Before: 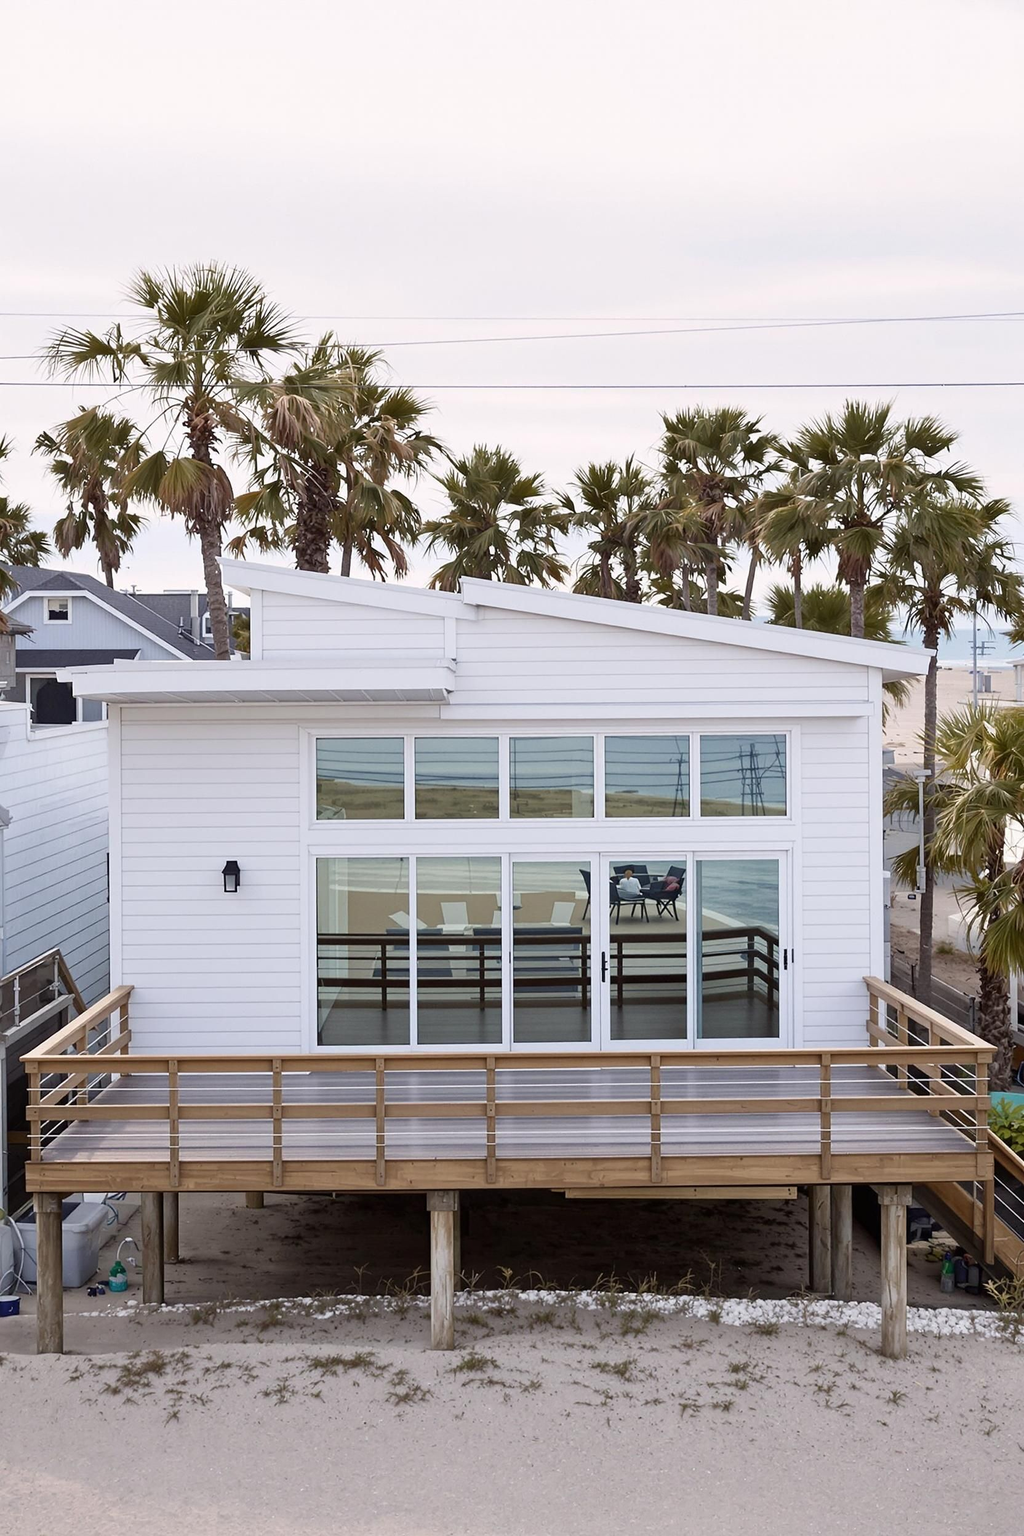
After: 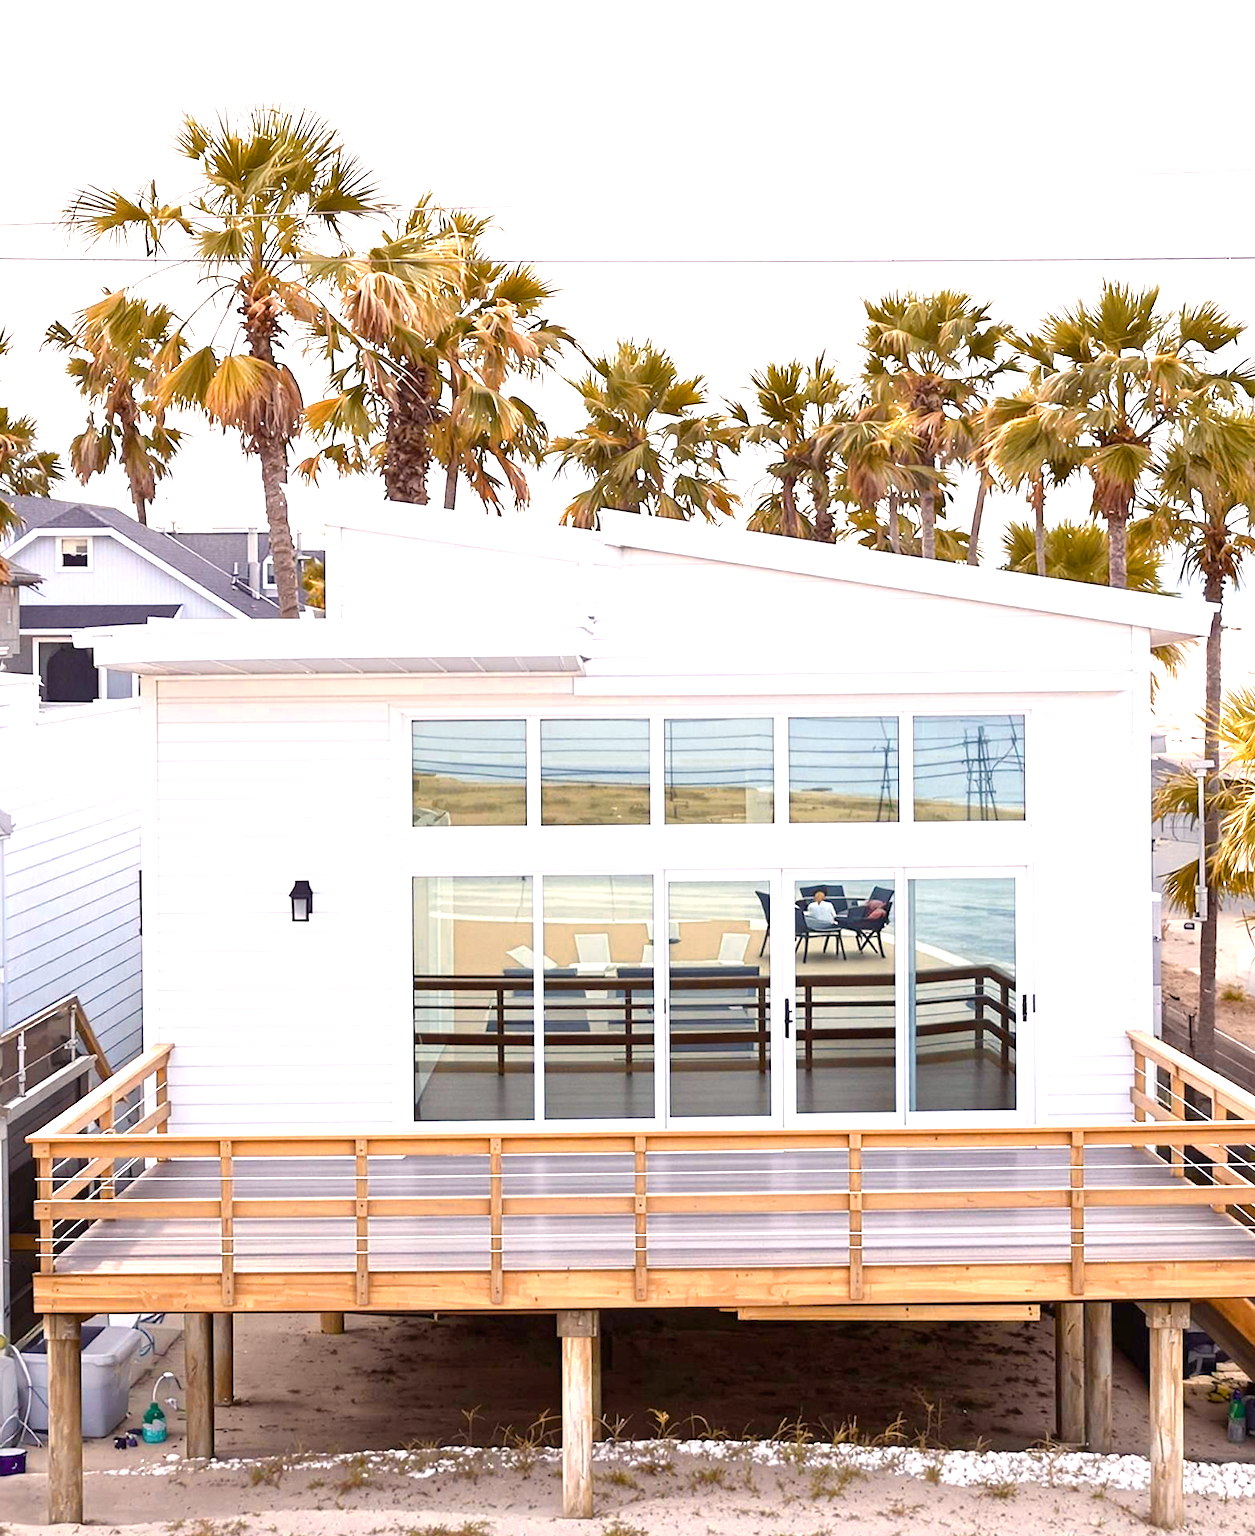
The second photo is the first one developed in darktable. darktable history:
crop and rotate: angle 0.085°, top 12.061%, right 5.777%, bottom 11.112%
local contrast: mode bilateral grid, contrast 100, coarseness 99, detail 89%, midtone range 0.2
exposure: exposure 1 EV, compensate highlight preservation false
color balance rgb: power › luminance 0.976%, power › chroma 0.412%, power › hue 34.96°, highlights gain › chroma 1.602%, highlights gain › hue 55.31°, perceptual saturation grading › global saturation 36.073%, perceptual saturation grading › shadows 35.086%
tone curve: color space Lab, independent channels, preserve colors none
color zones: curves: ch0 [(0.018, 0.548) (0.197, 0.654) (0.425, 0.447) (0.605, 0.658) (0.732, 0.579)]; ch1 [(0.105, 0.531) (0.224, 0.531) (0.386, 0.39) (0.618, 0.456) (0.732, 0.456) (0.956, 0.421)]; ch2 [(0.039, 0.583) (0.215, 0.465) (0.399, 0.544) (0.465, 0.548) (0.614, 0.447) (0.724, 0.43) (0.882, 0.623) (0.956, 0.632)]
